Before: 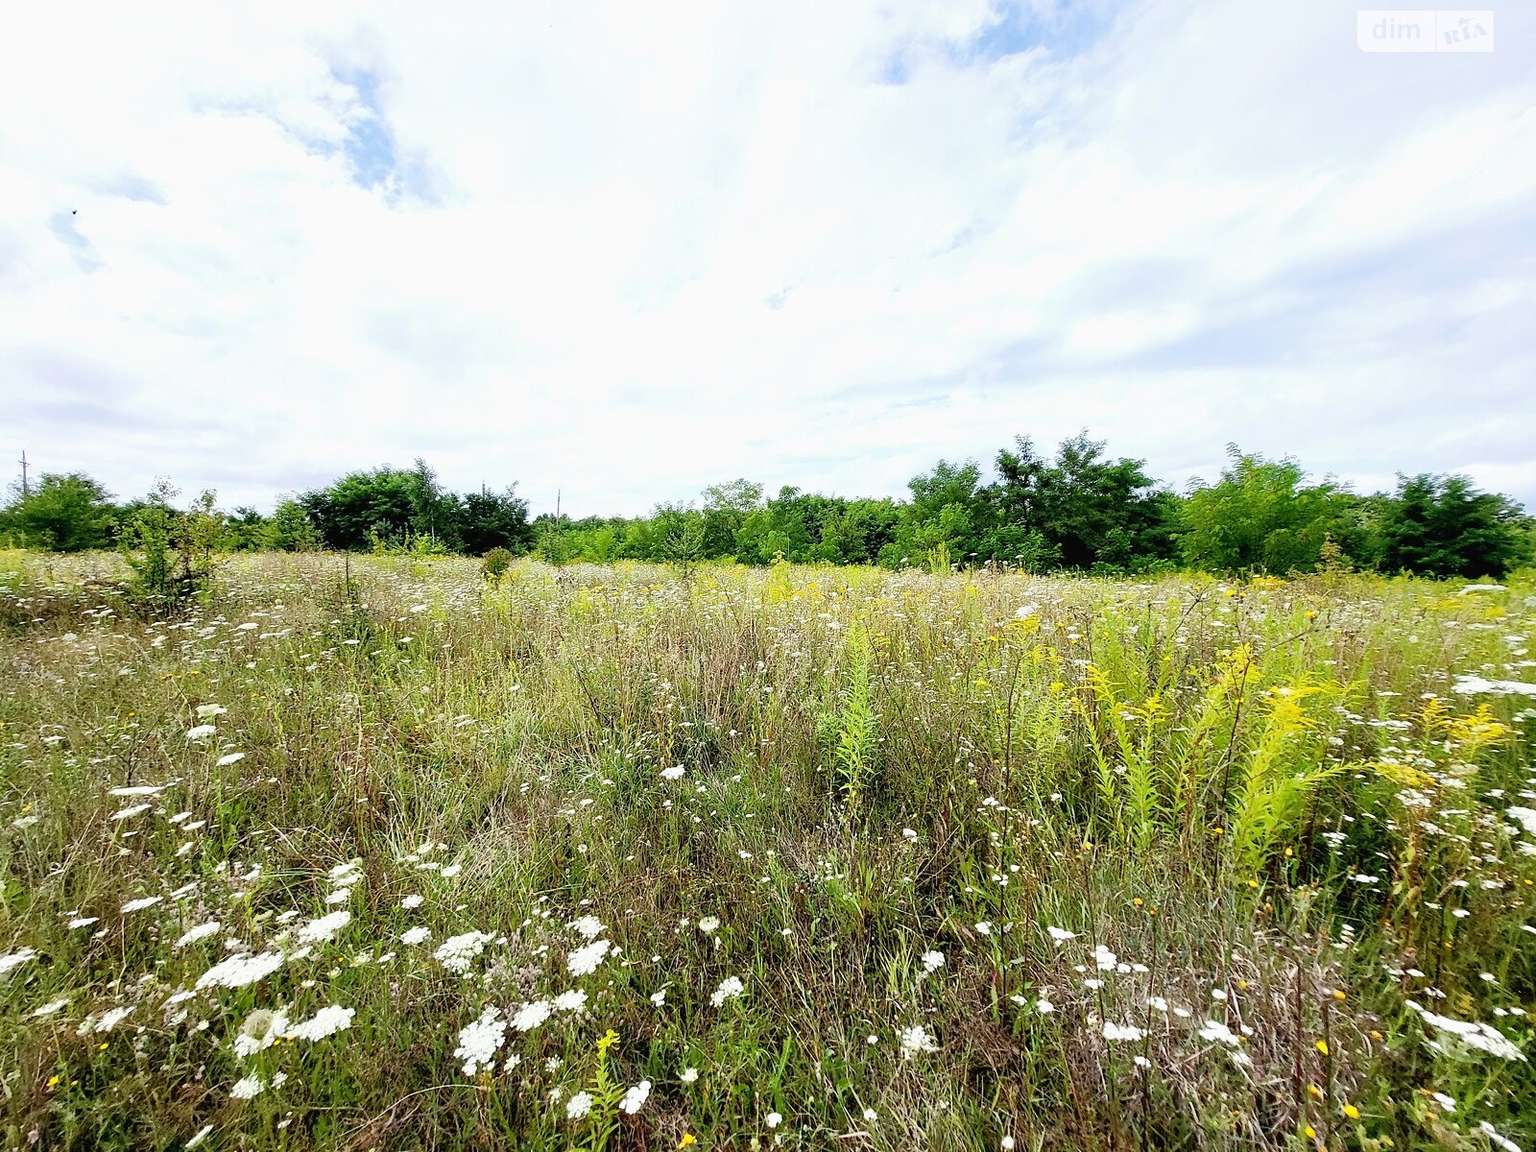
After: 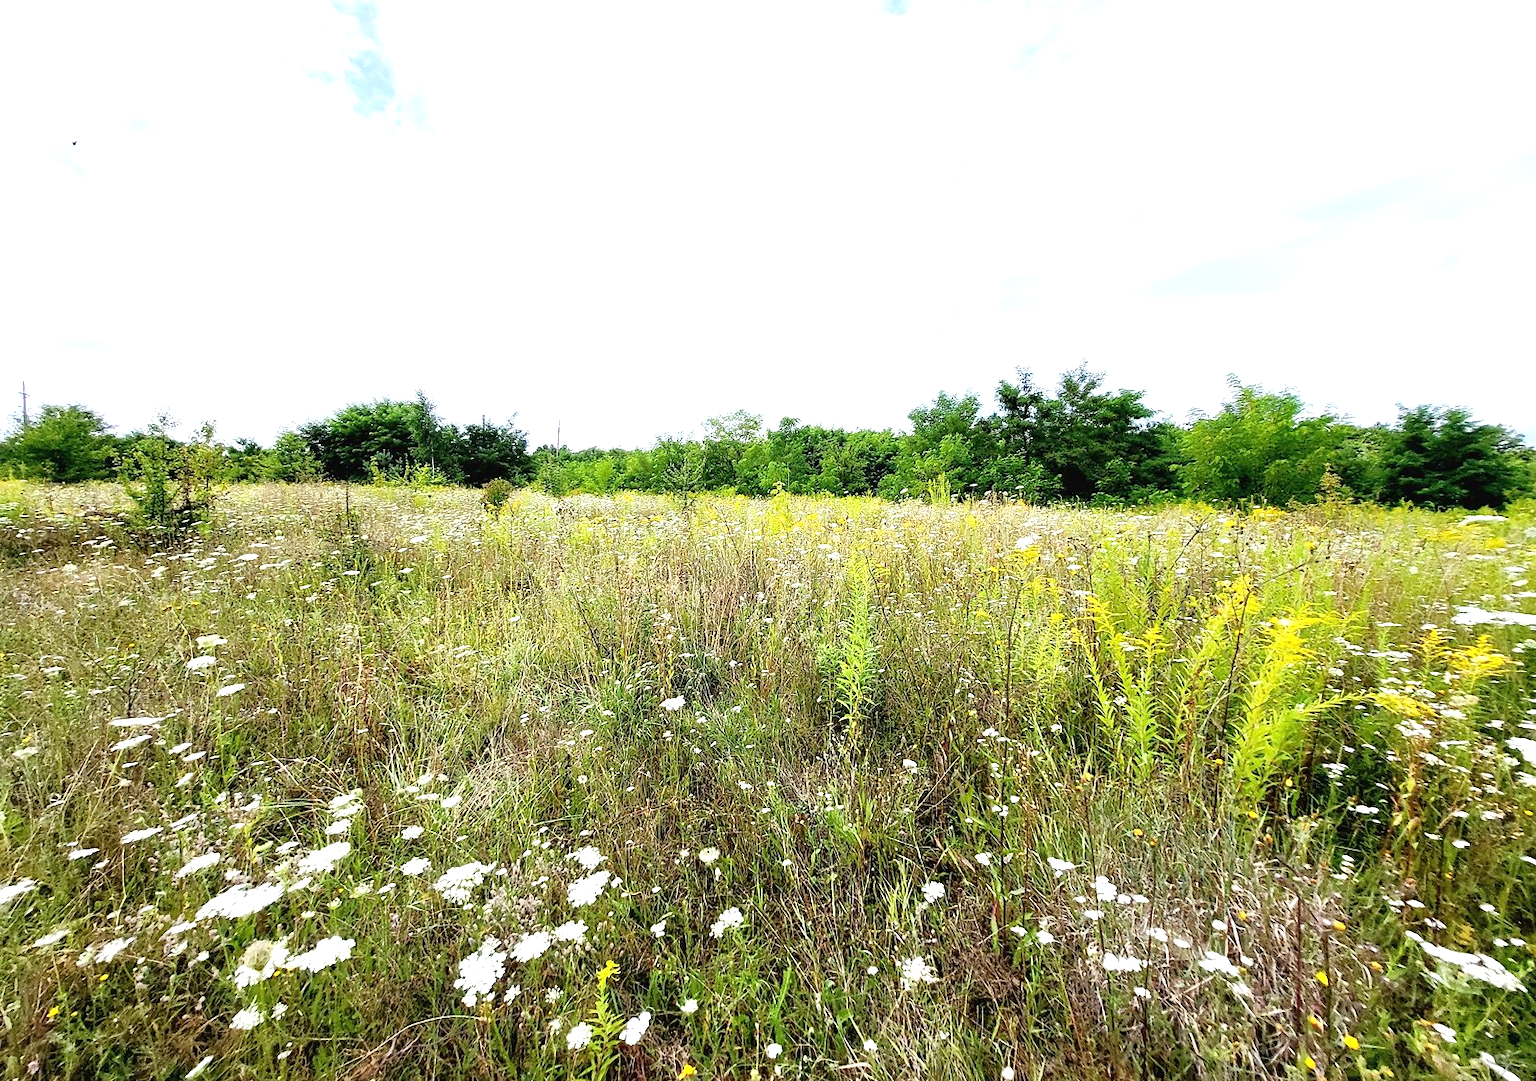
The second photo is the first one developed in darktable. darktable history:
crop and rotate: top 6.075%
exposure: exposure 0.473 EV, compensate exposure bias true, compensate highlight preservation false
